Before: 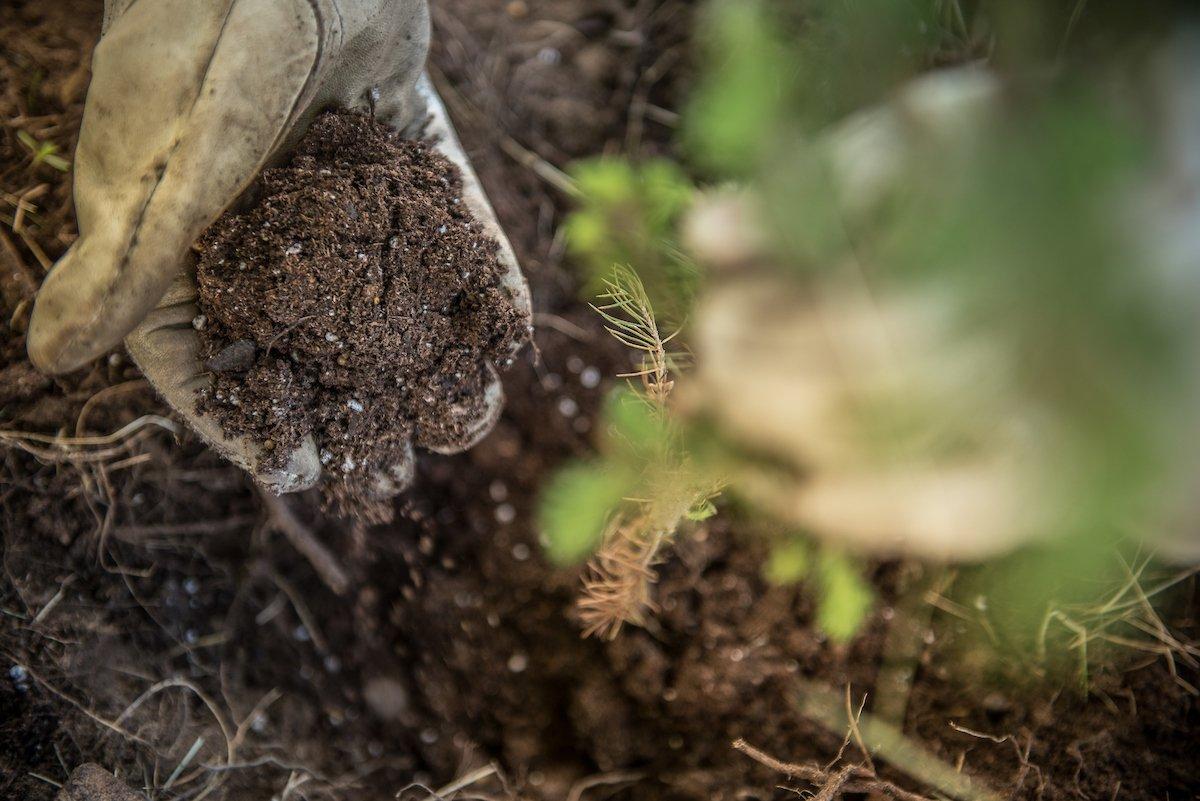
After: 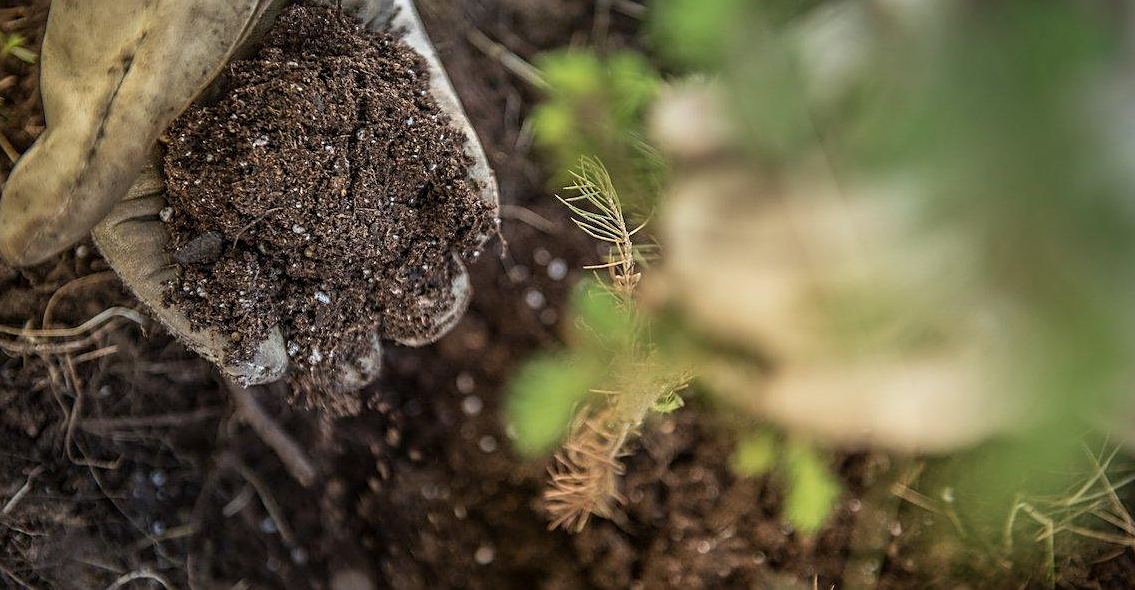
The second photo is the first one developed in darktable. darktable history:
sharpen: on, module defaults
crop and rotate: left 2.832%, top 13.631%, right 2.507%, bottom 12.661%
